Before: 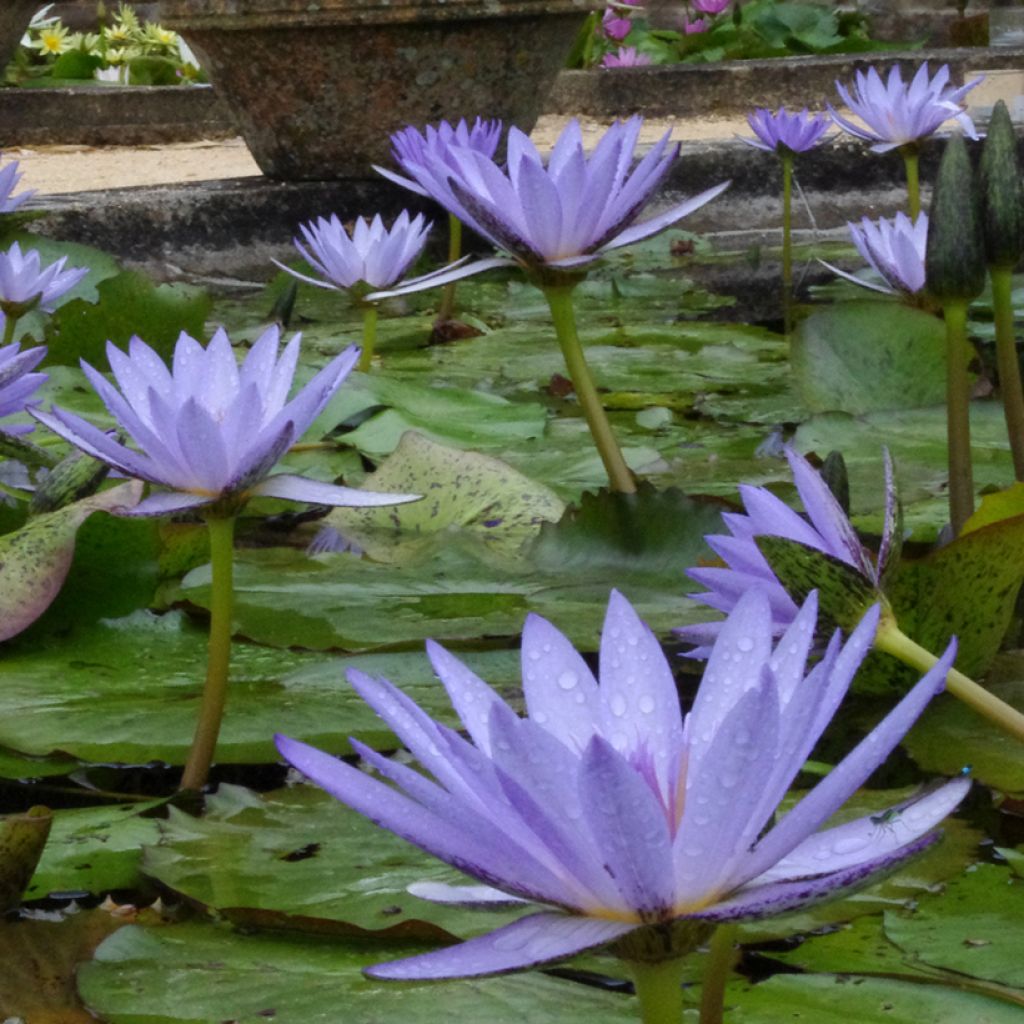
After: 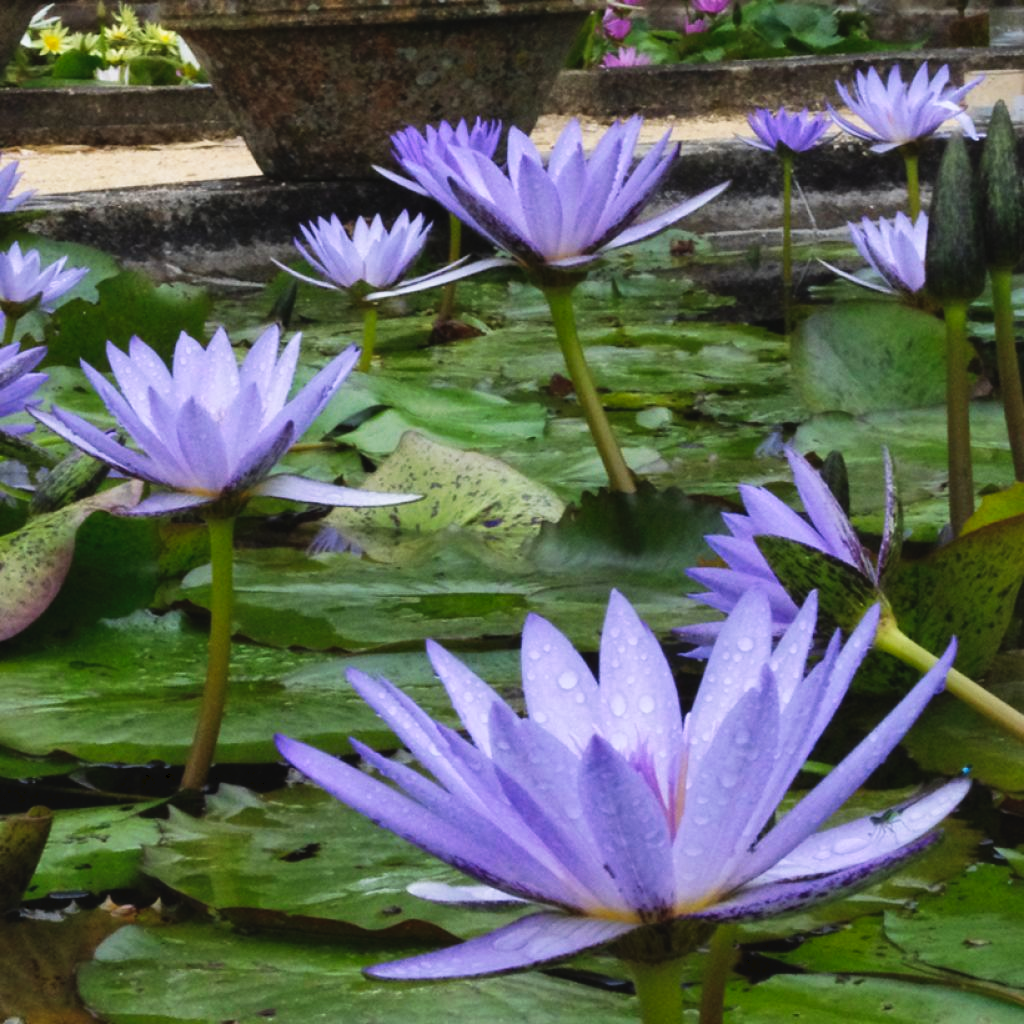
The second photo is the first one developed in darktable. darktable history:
tone curve: curves: ch0 [(0, 0) (0.003, 0.036) (0.011, 0.04) (0.025, 0.042) (0.044, 0.052) (0.069, 0.066) (0.1, 0.085) (0.136, 0.106) (0.177, 0.144) (0.224, 0.188) (0.277, 0.241) (0.335, 0.307) (0.399, 0.382) (0.468, 0.466) (0.543, 0.56) (0.623, 0.672) (0.709, 0.772) (0.801, 0.876) (0.898, 0.949) (1, 1)], preserve colors none
shadows and highlights: shadows 36.11, highlights -35.13, soften with gaussian
